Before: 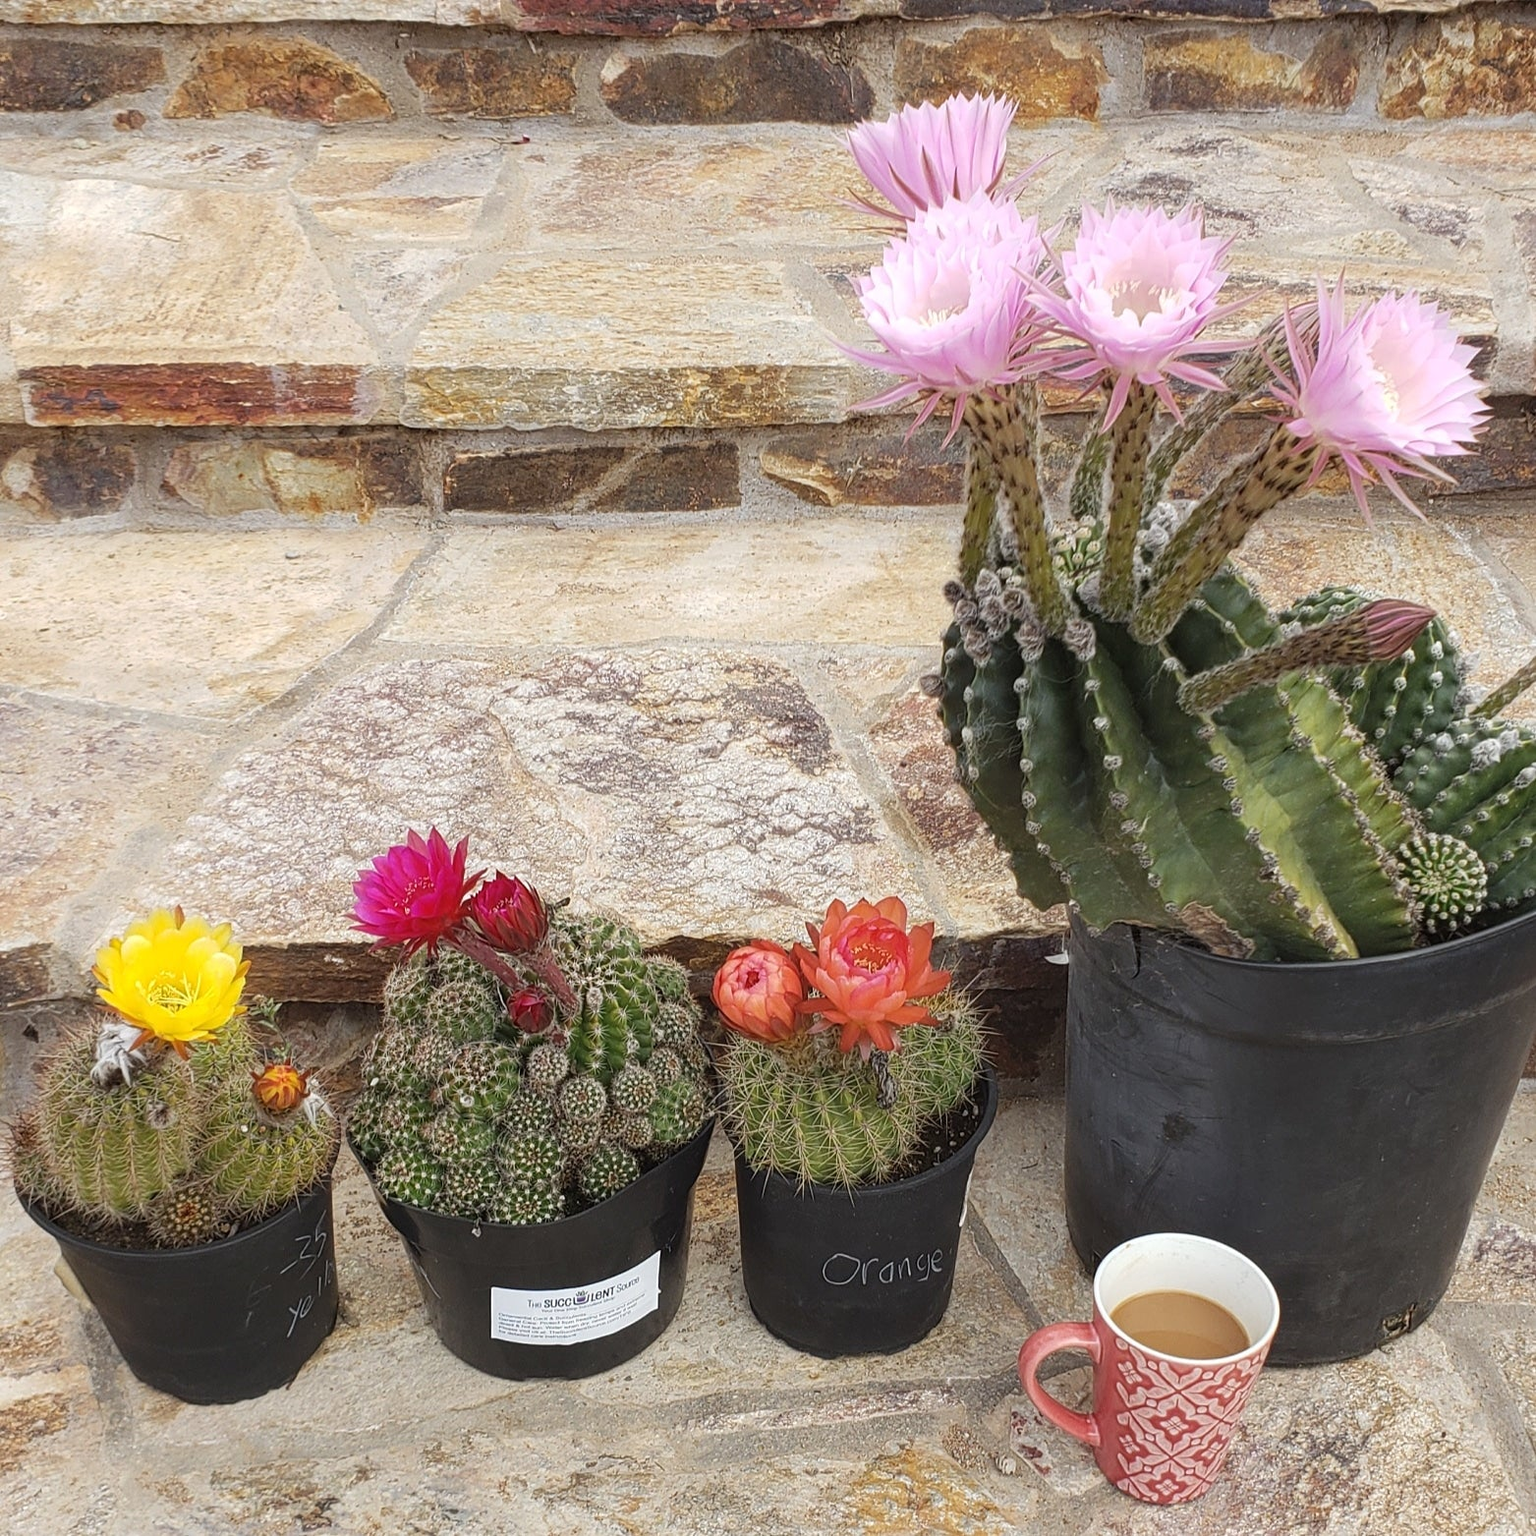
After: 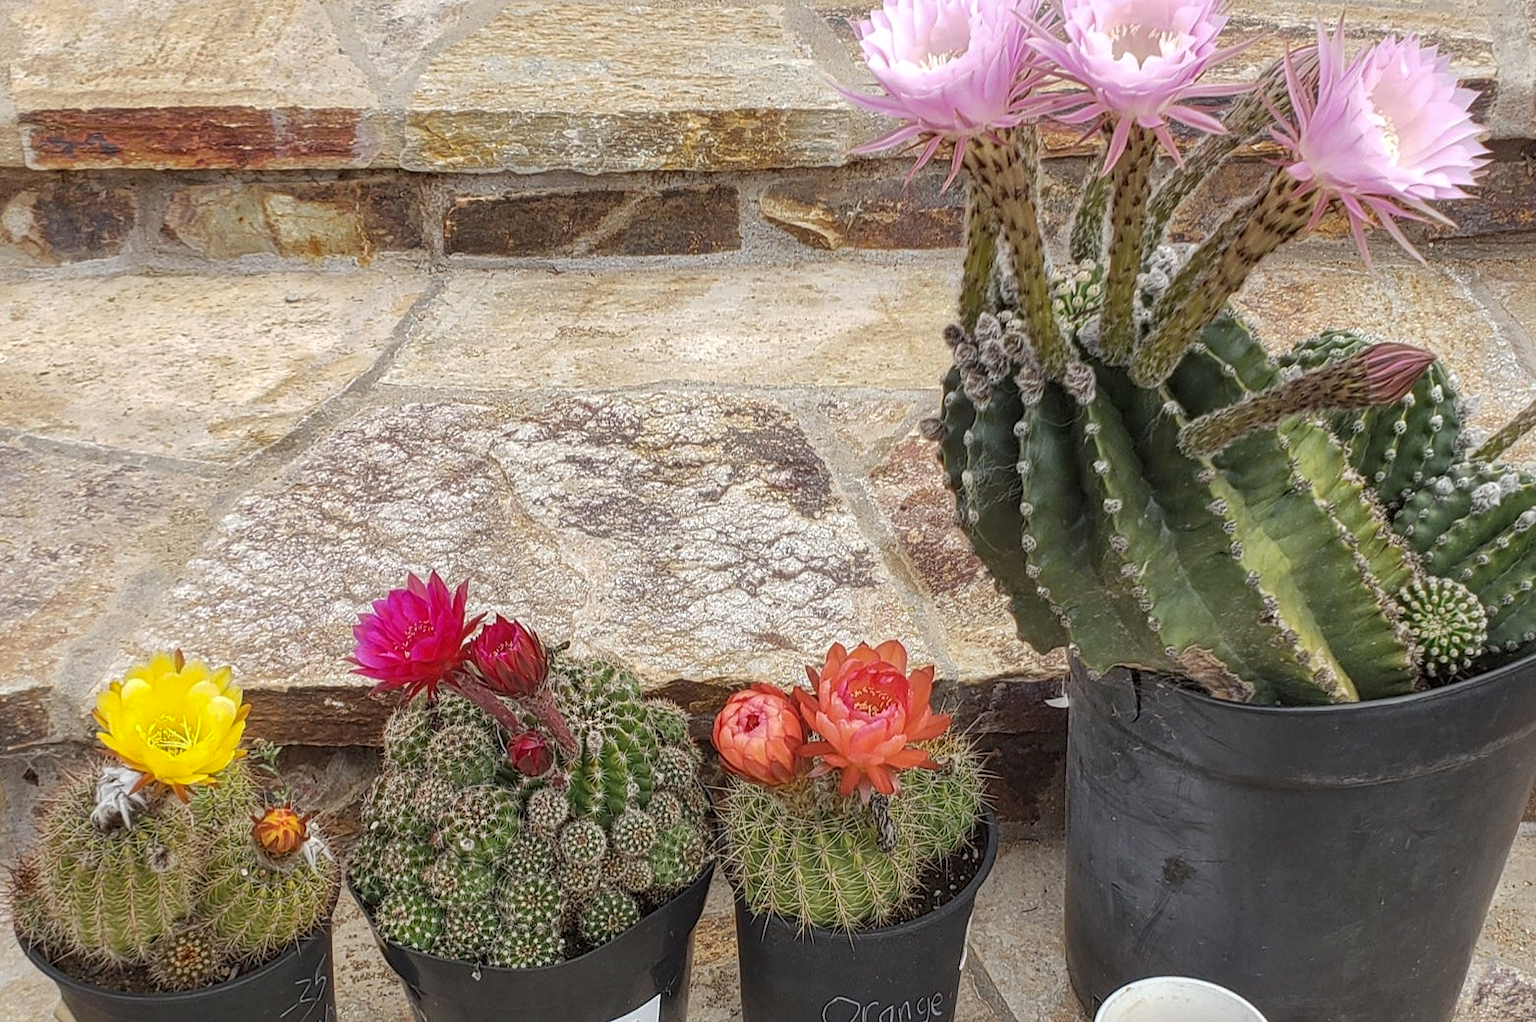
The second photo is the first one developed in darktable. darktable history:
local contrast: on, module defaults
white balance: emerald 1
crop: top 16.727%, bottom 16.727%
shadows and highlights: on, module defaults
